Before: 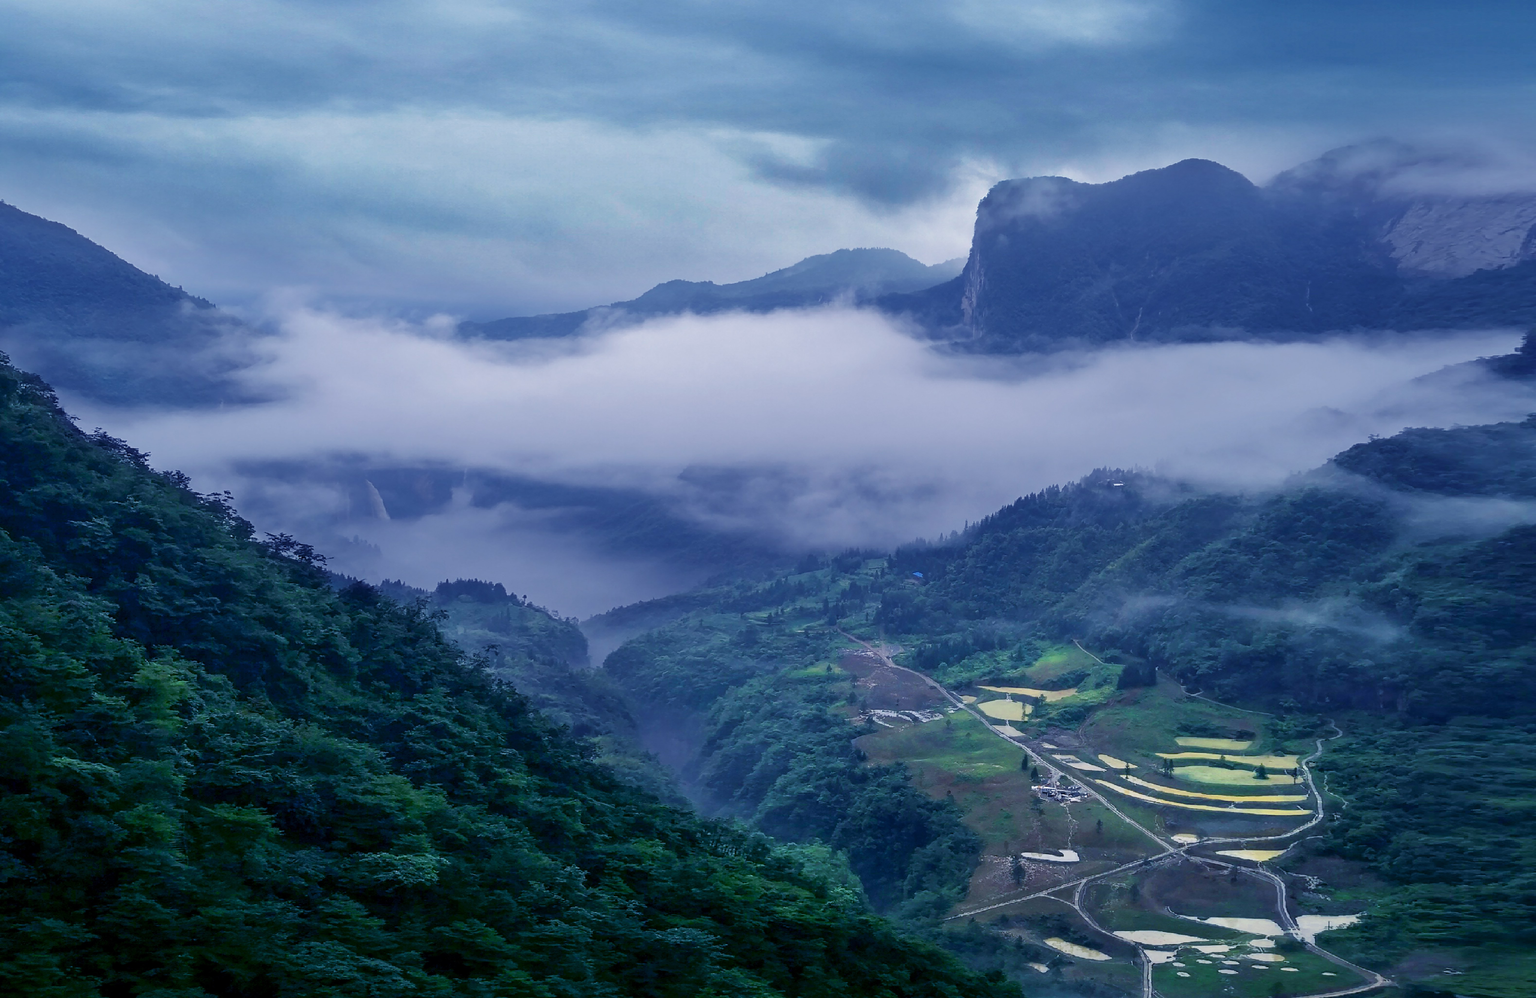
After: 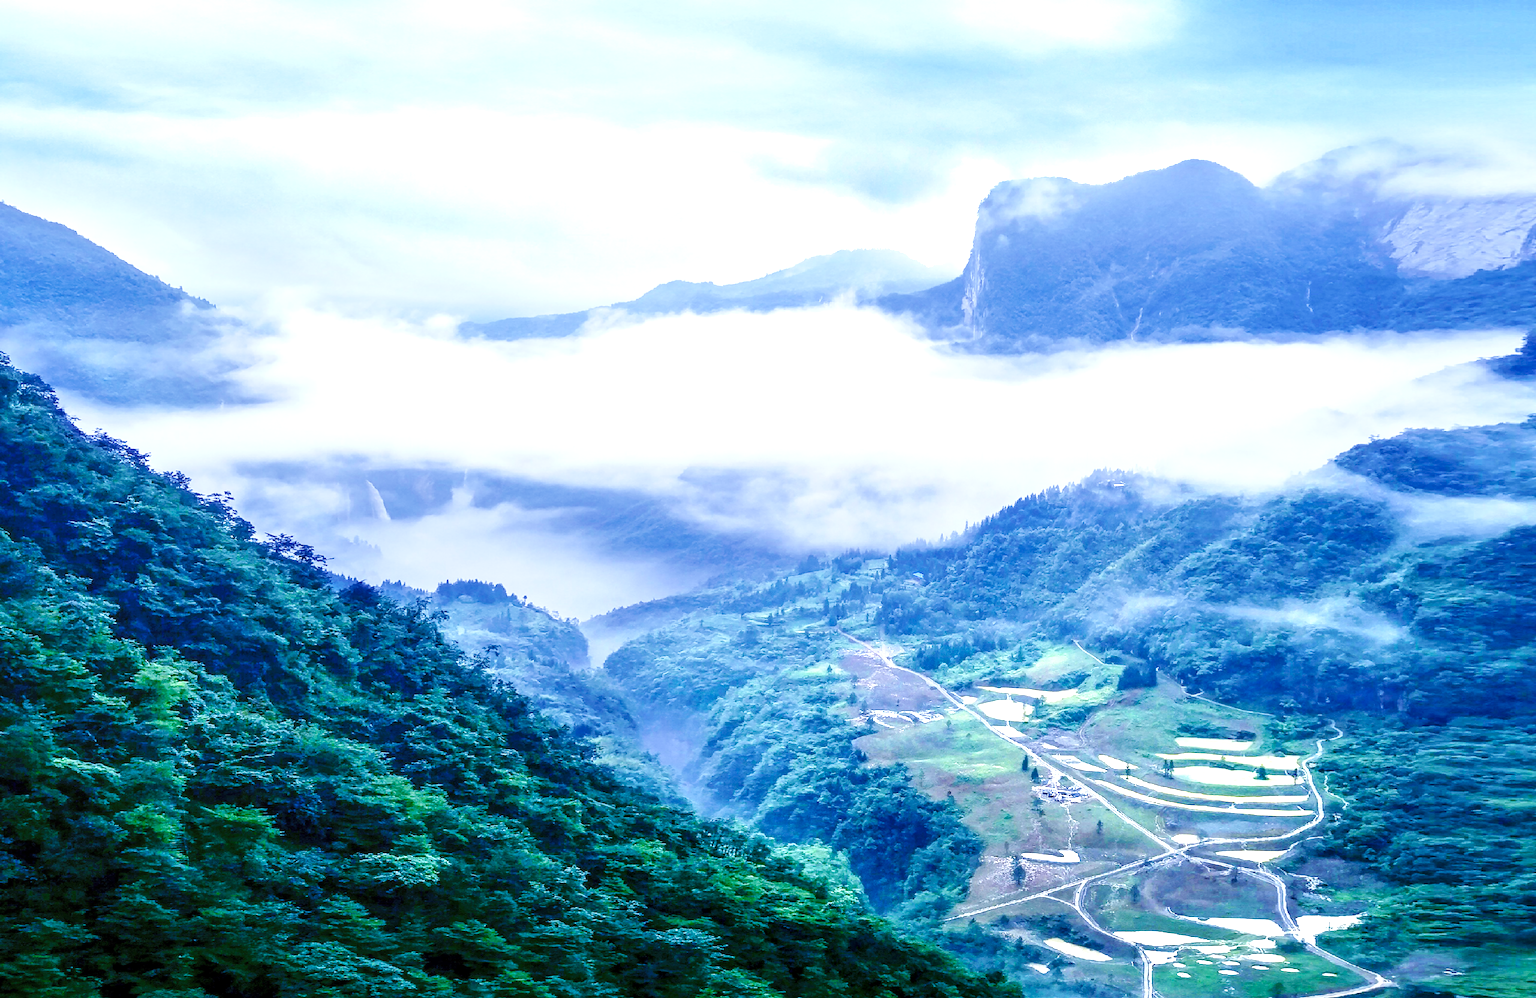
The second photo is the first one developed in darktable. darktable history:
exposure: black level correction 0, exposure 1.75 EV, compensate exposure bias true, compensate highlight preservation false
base curve: curves: ch0 [(0, 0) (0.032, 0.025) (0.121, 0.166) (0.206, 0.329) (0.605, 0.79) (1, 1)], preserve colors none
local contrast: on, module defaults
